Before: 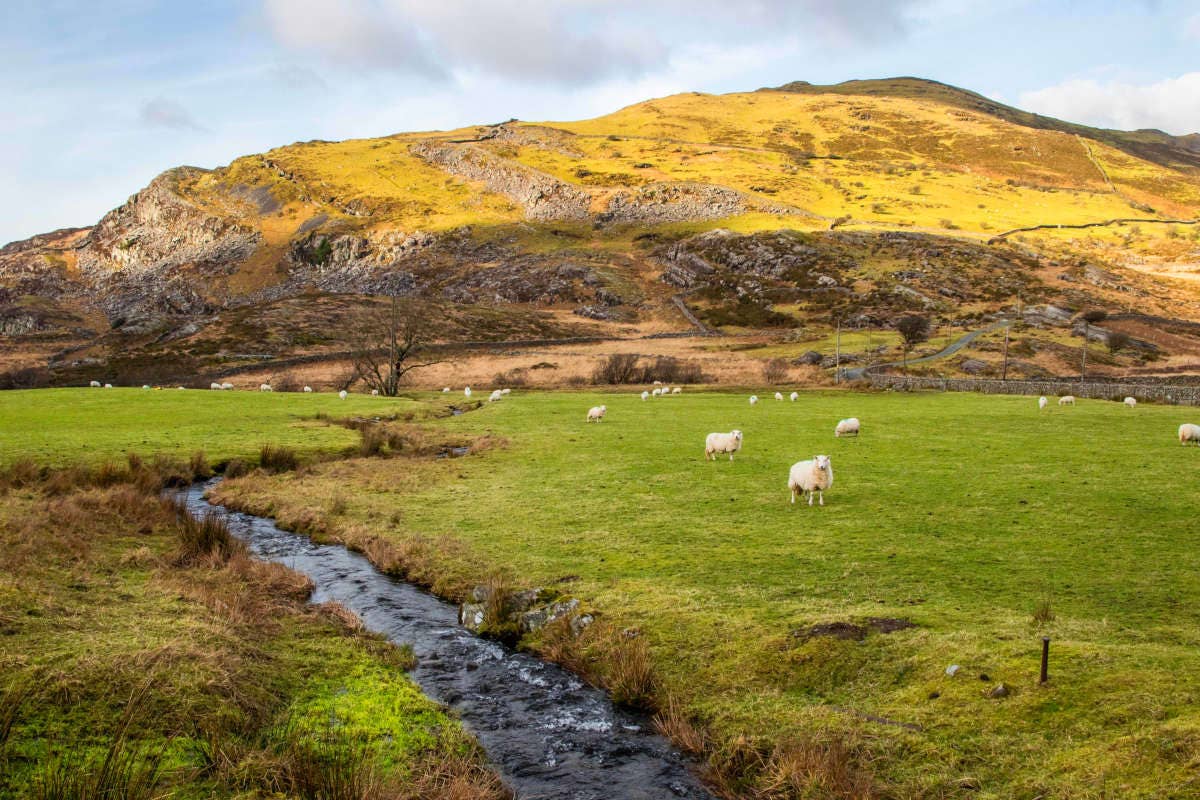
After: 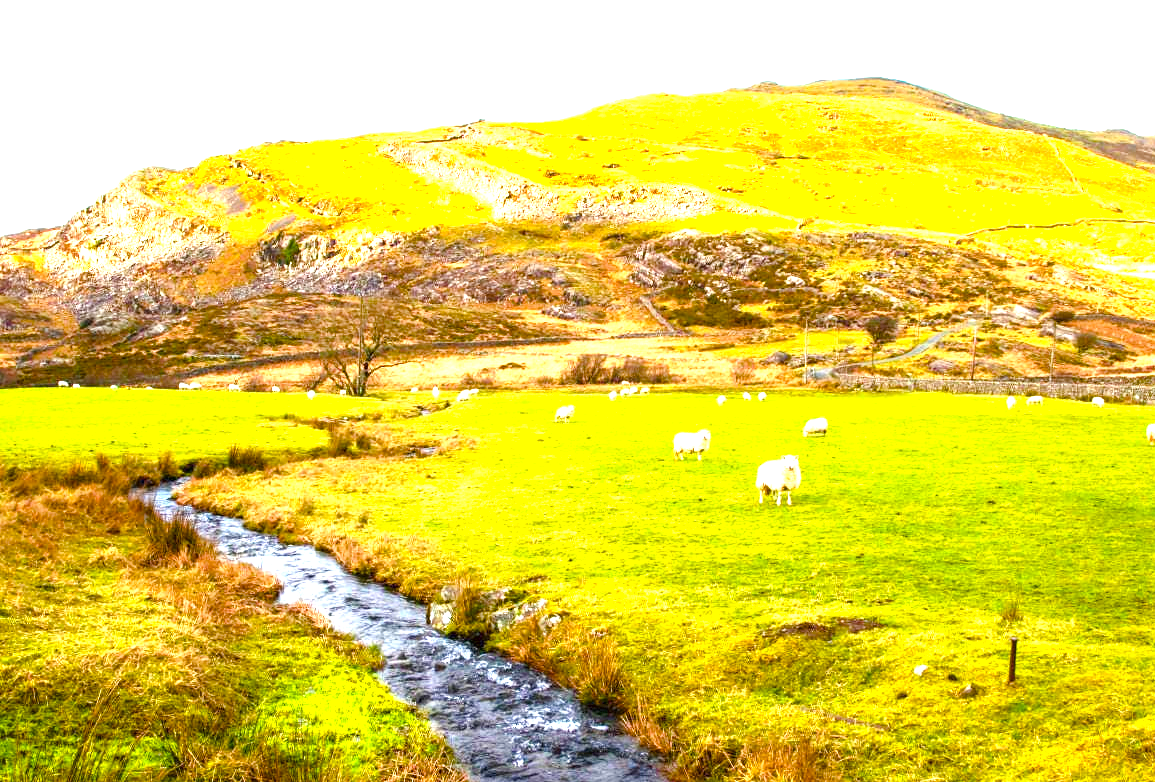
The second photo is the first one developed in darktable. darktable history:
crop and rotate: left 2.729%, right 1.017%, bottom 2.177%
color balance rgb: perceptual saturation grading › global saturation 40.07%, perceptual saturation grading › highlights -25.097%, perceptual saturation grading › mid-tones 34.333%, perceptual saturation grading › shadows 35.202%, perceptual brilliance grading › global brilliance 2.868%, global vibrance 20%
exposure: black level correction 0, exposure 1.761 EV, compensate highlight preservation false
